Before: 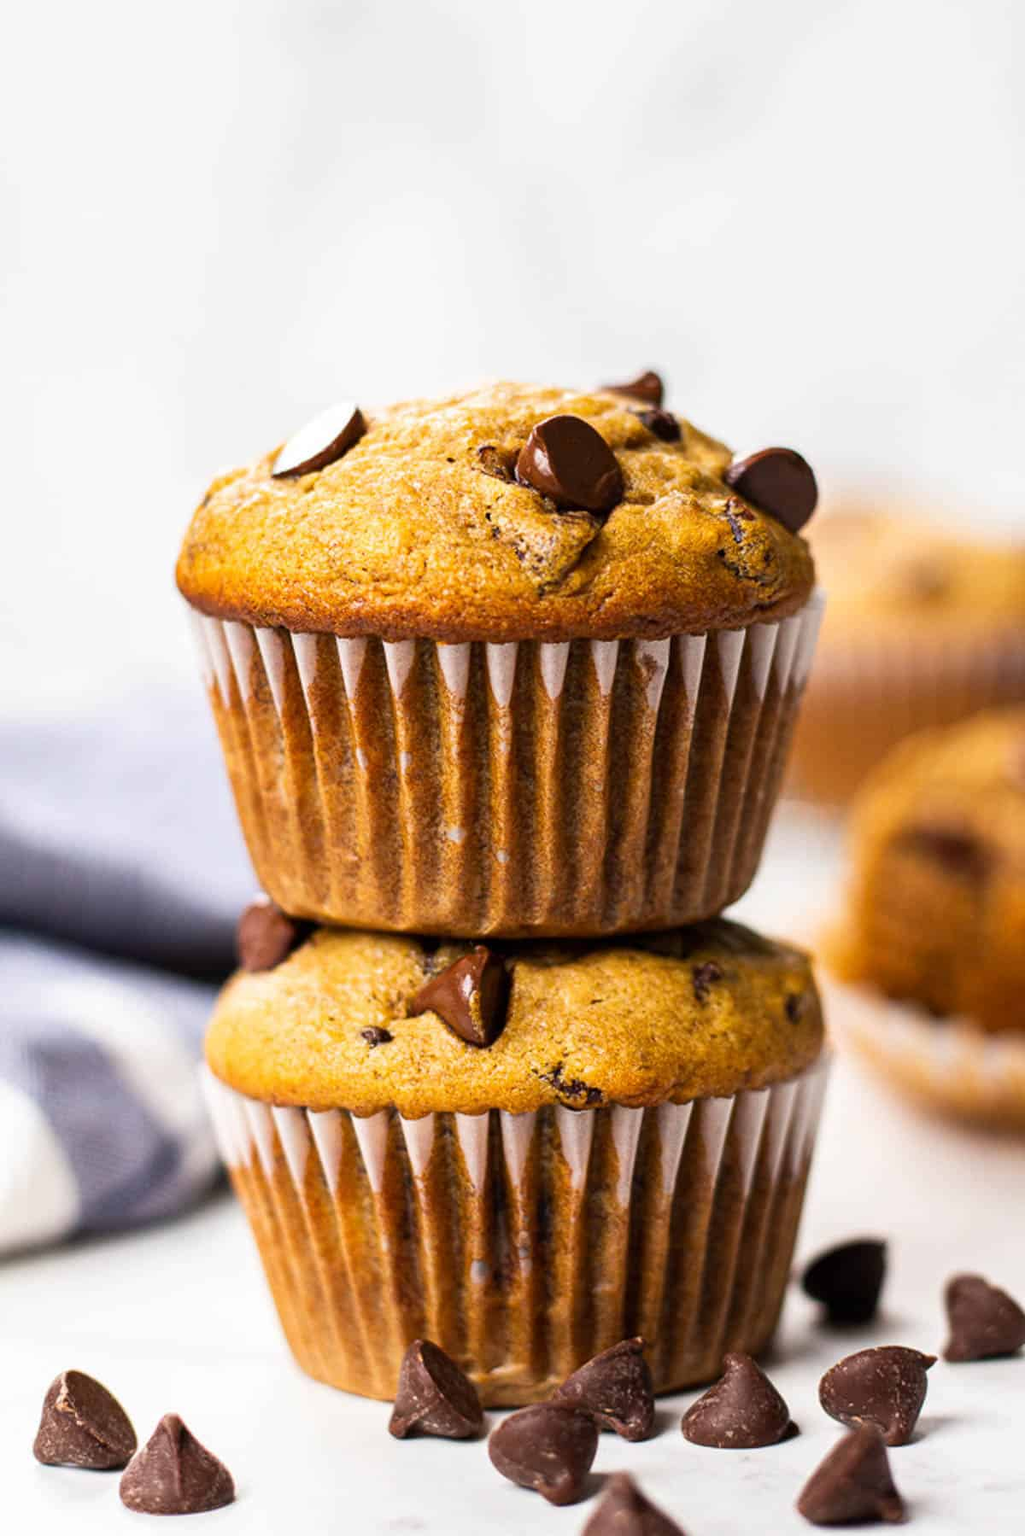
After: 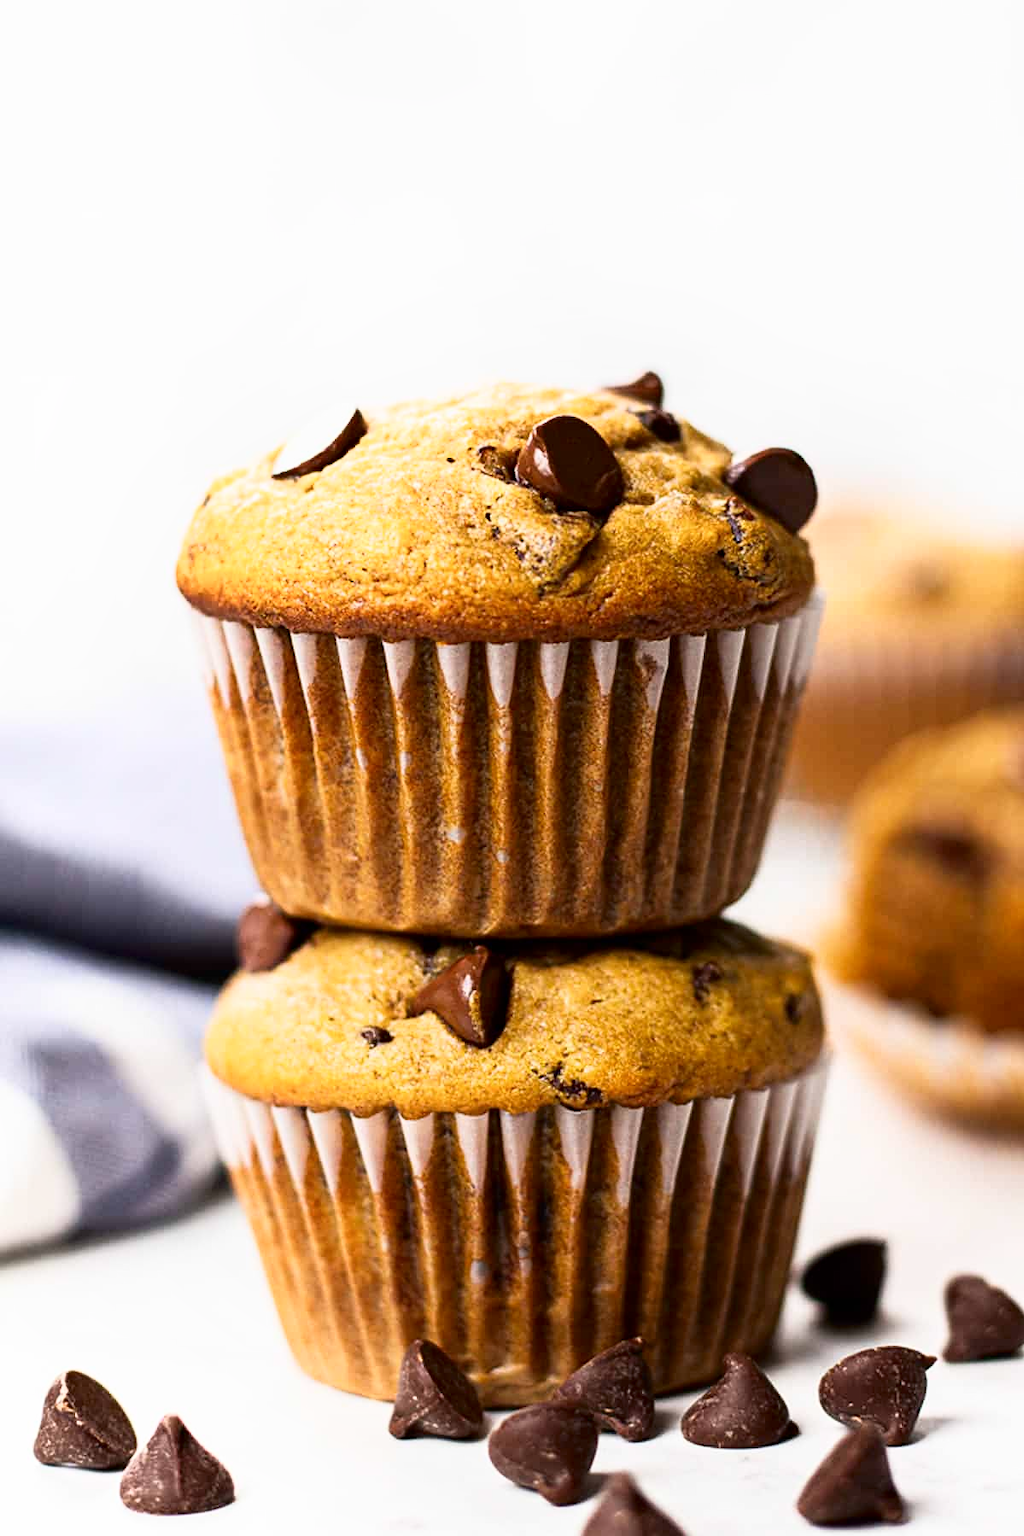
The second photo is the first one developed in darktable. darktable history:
shadows and highlights: shadows -60.84, white point adjustment -5.17, highlights 59.87
sharpen: amount 0.209
